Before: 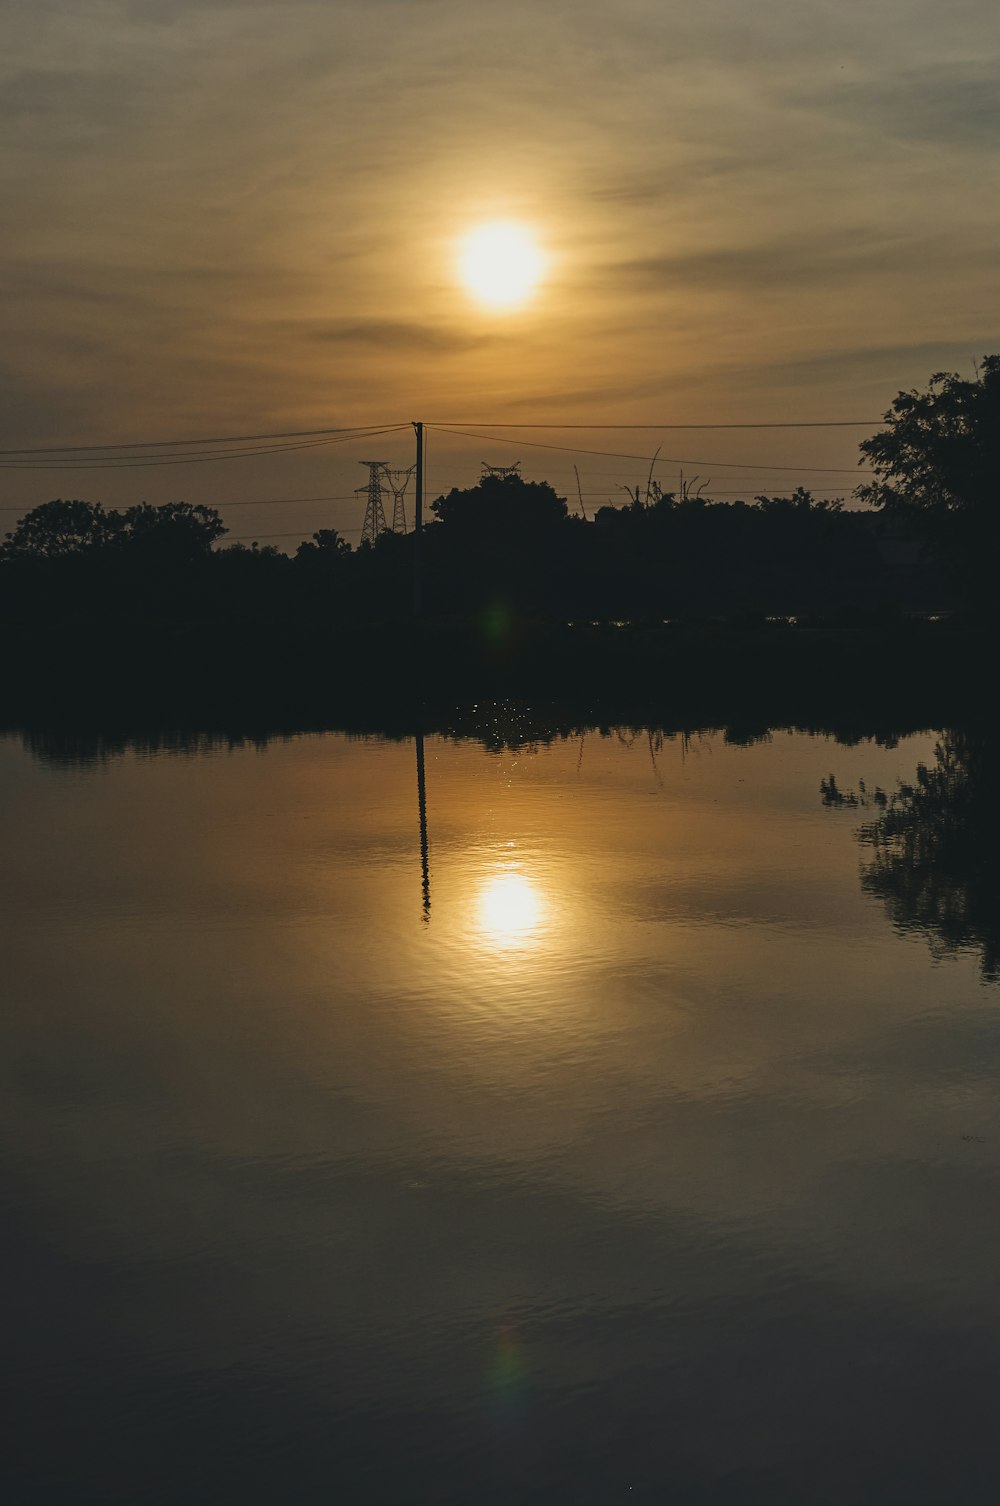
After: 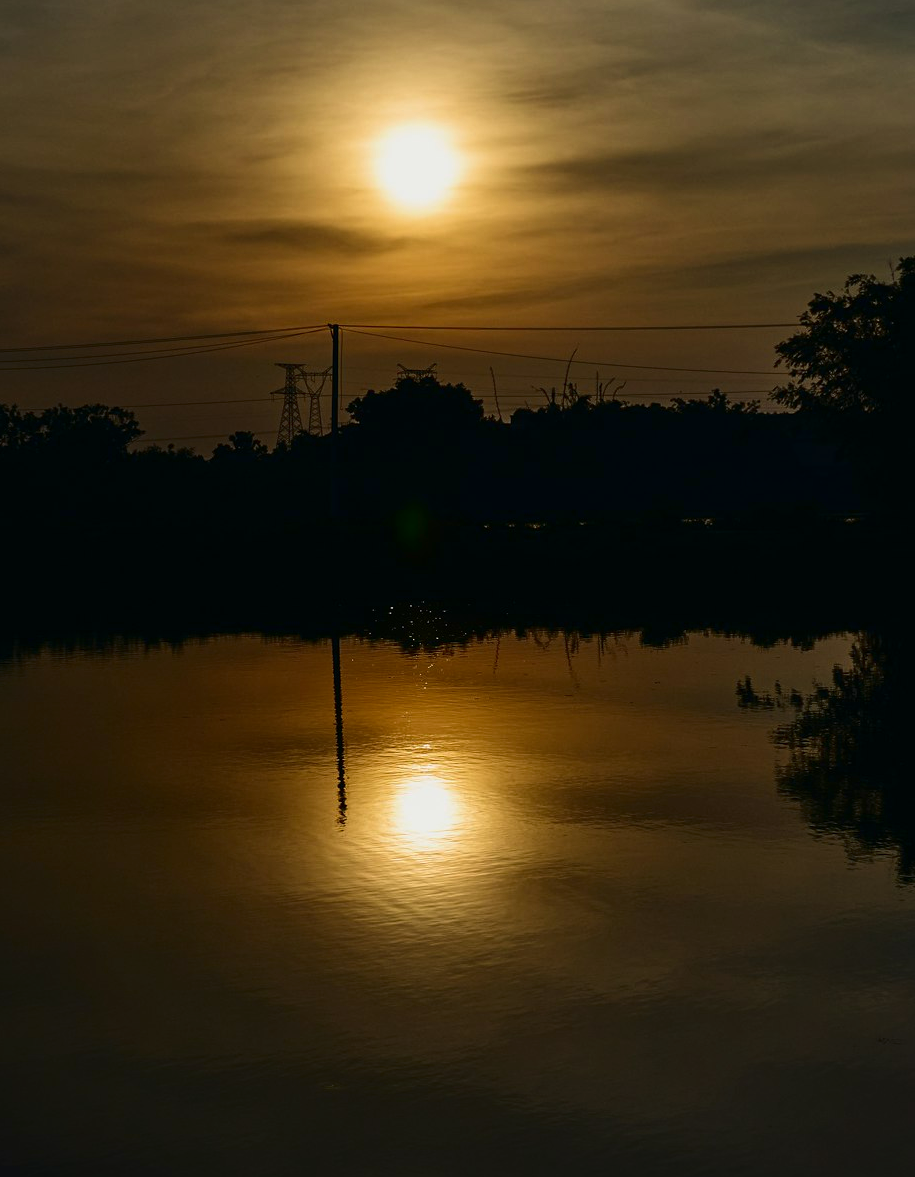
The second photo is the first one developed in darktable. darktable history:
contrast brightness saturation: contrast 0.19, brightness -0.234, saturation 0.11
tone equalizer: -8 EV -0.587 EV, edges refinement/feathering 500, mask exposure compensation -1.57 EV, preserve details no
crop: left 8.475%, top 6.531%, bottom 15.288%
